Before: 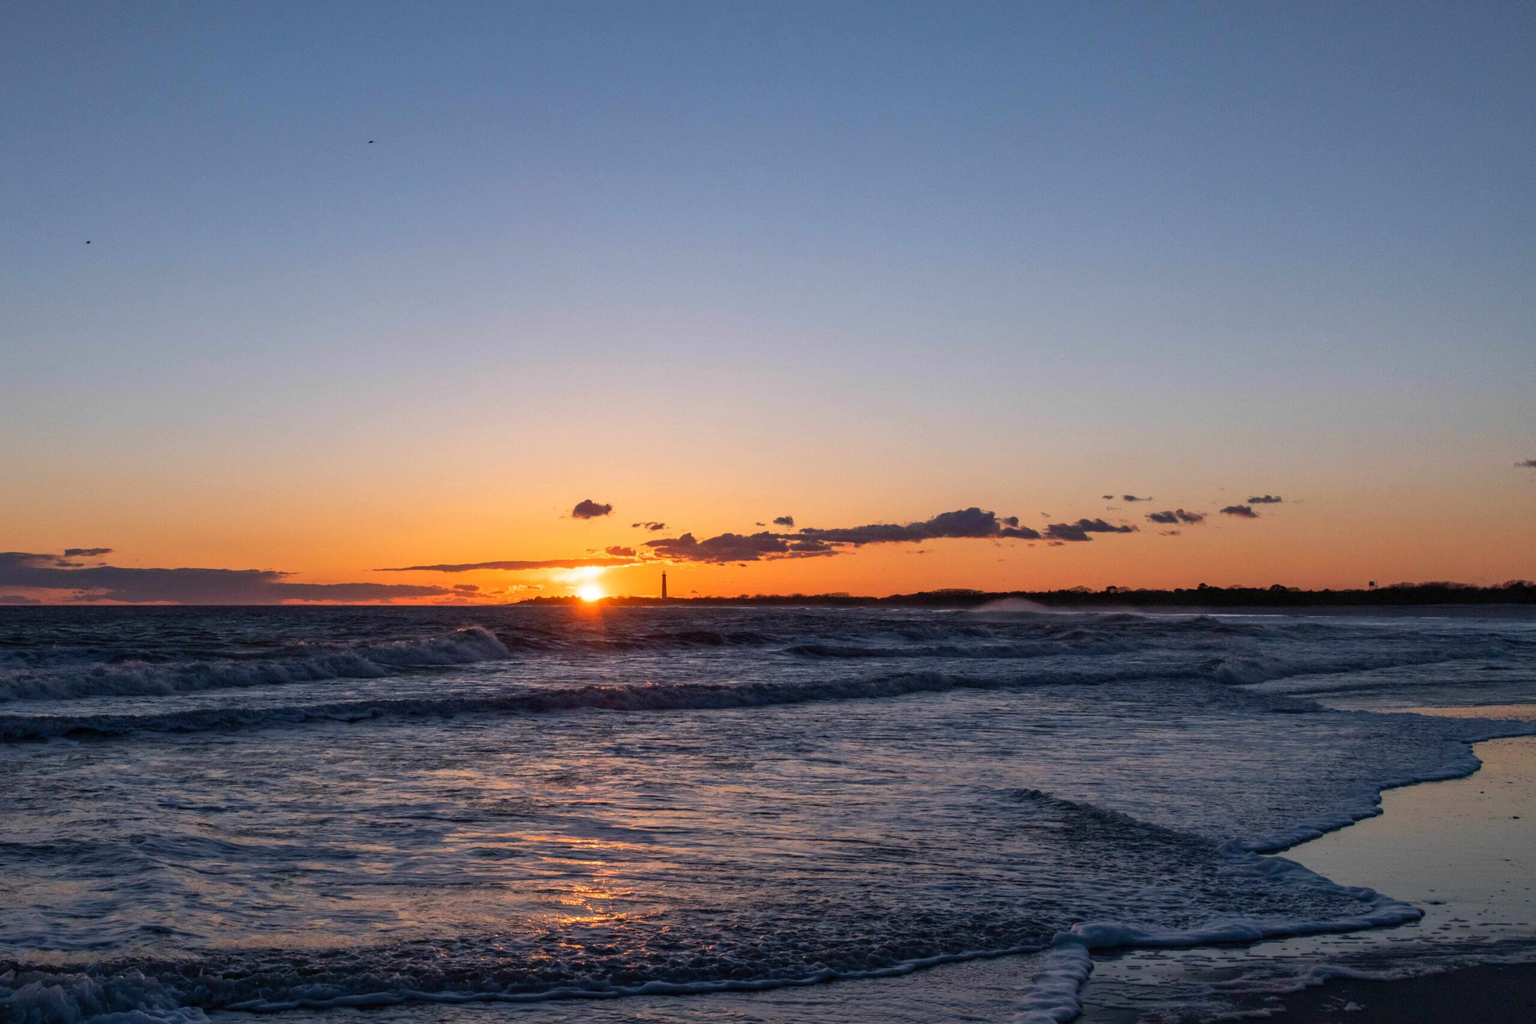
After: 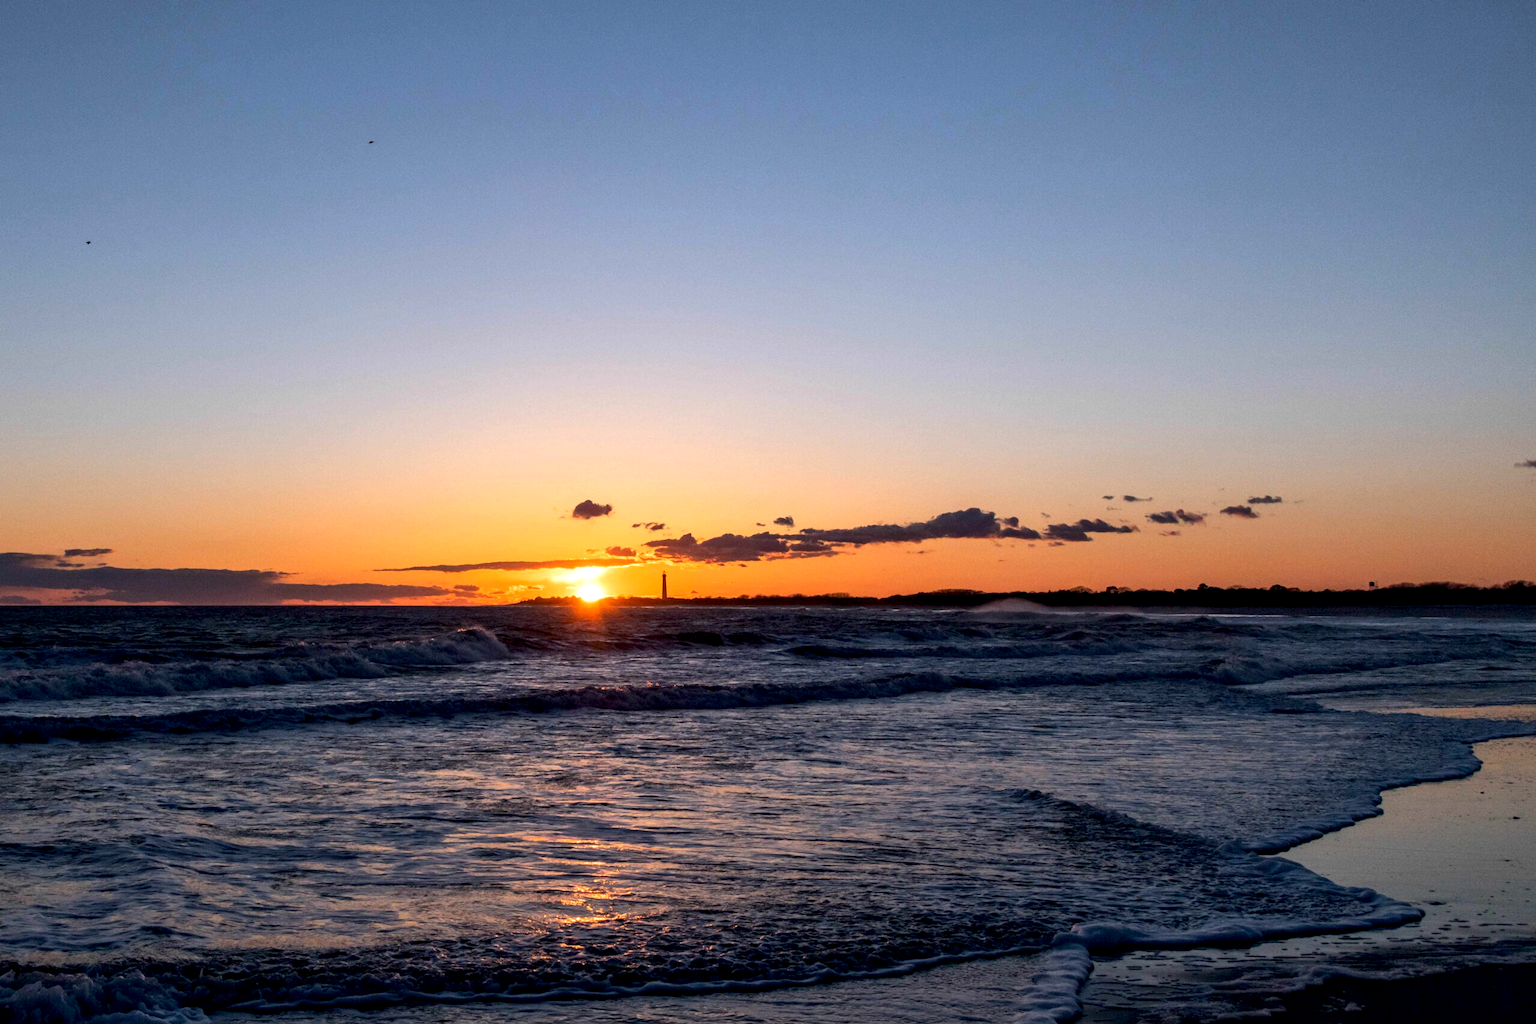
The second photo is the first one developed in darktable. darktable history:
exposure: black level correction 0.01, exposure 0.007 EV, compensate highlight preservation false
tone equalizer: -8 EV -0.382 EV, -7 EV -0.401 EV, -6 EV -0.365 EV, -5 EV -0.205 EV, -3 EV 0.196 EV, -2 EV 0.327 EV, -1 EV 0.415 EV, +0 EV 0.394 EV, edges refinement/feathering 500, mask exposure compensation -1.57 EV, preserve details no
